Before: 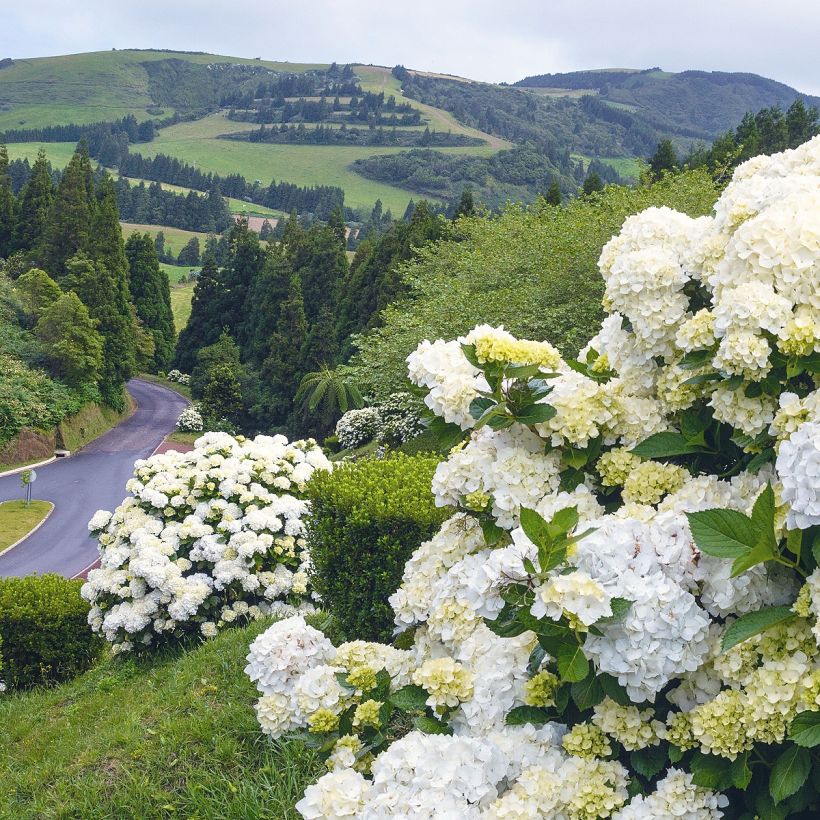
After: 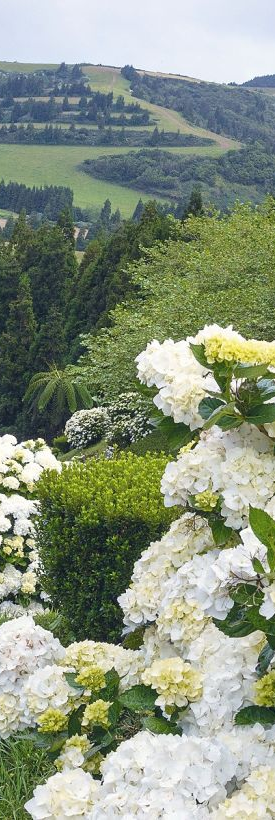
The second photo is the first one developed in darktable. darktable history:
crop: left 33.072%, right 33.326%
